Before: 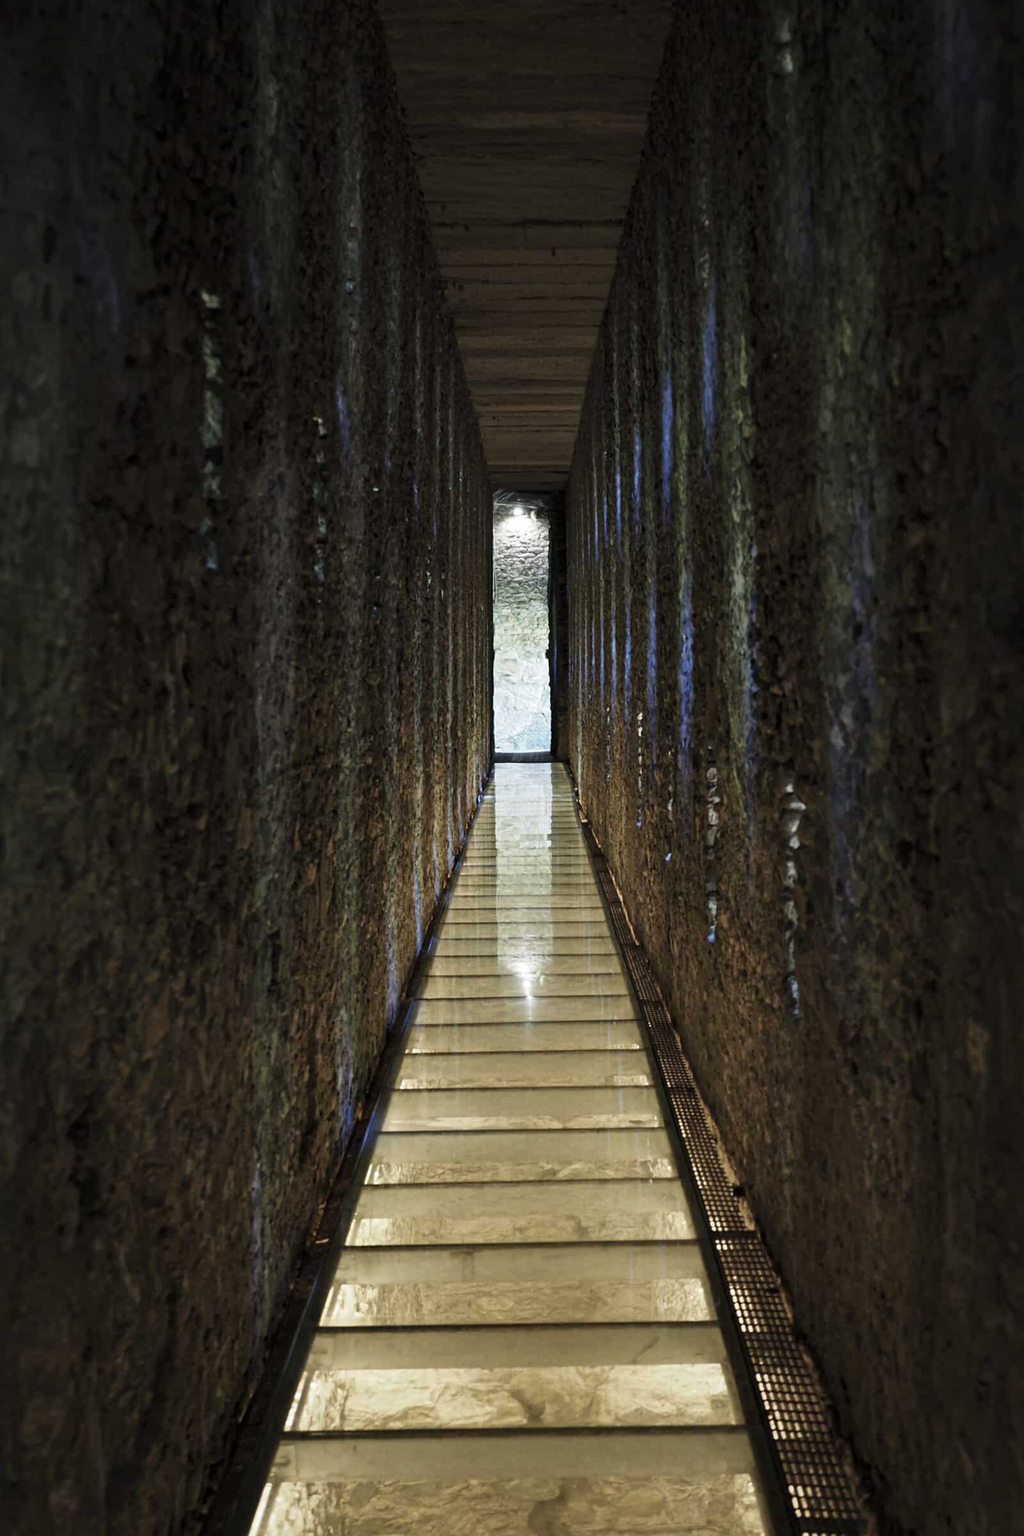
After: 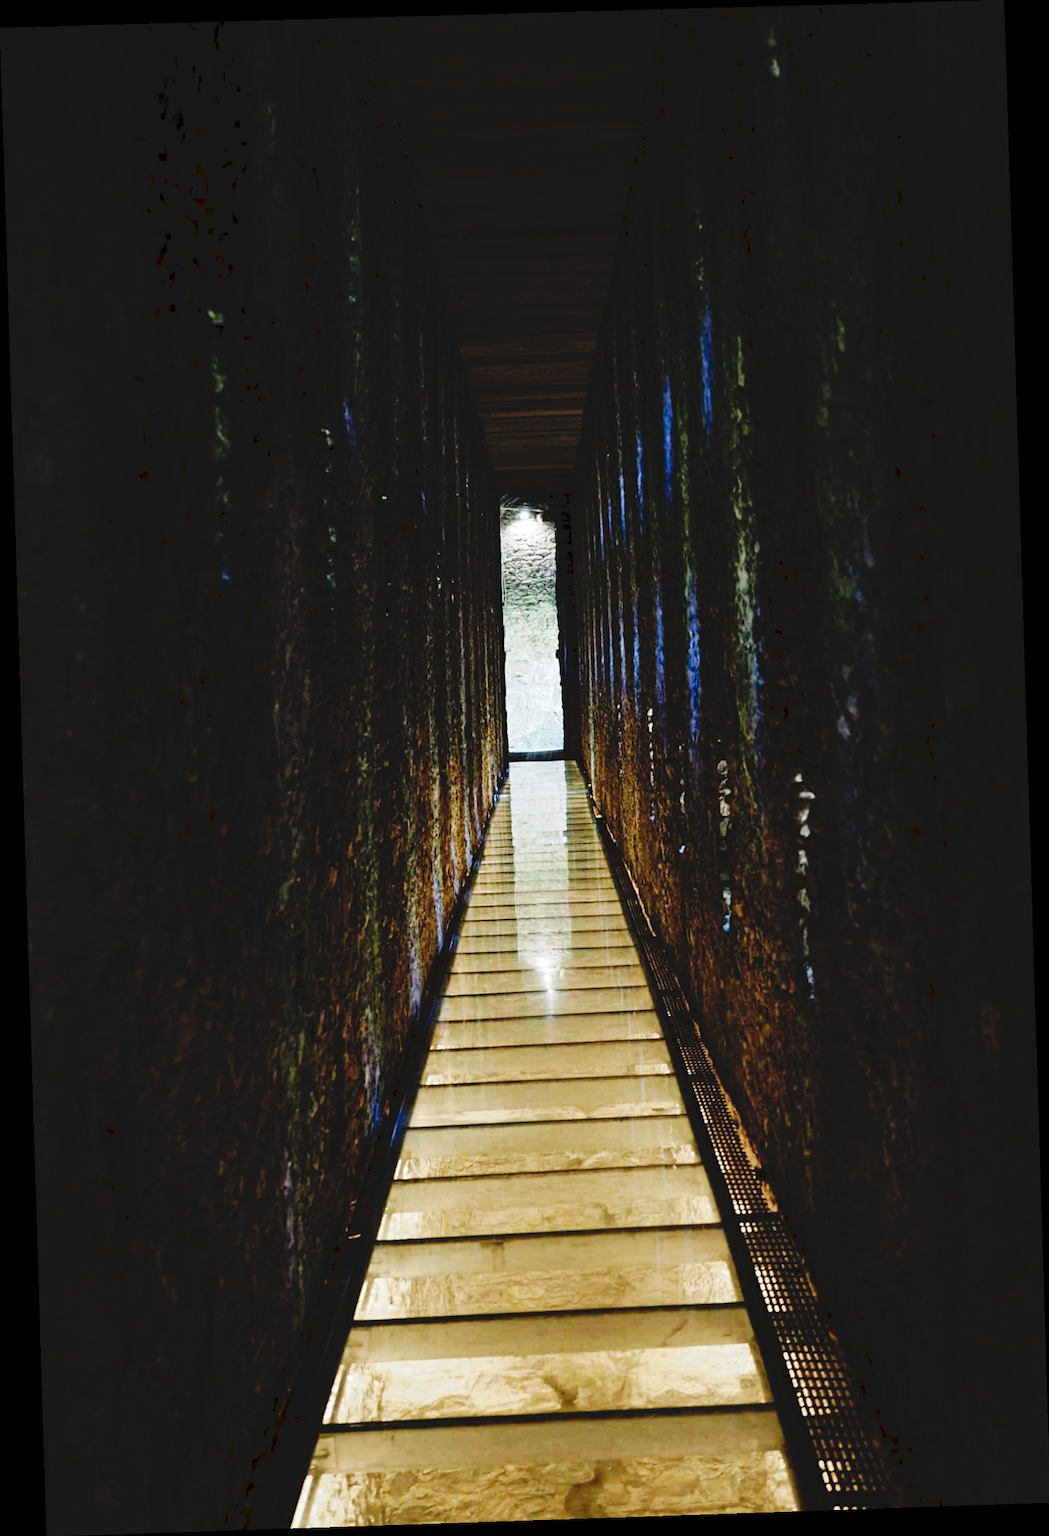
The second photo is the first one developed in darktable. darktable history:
rotate and perspective: rotation -1.77°, lens shift (horizontal) 0.004, automatic cropping off
tone curve: curves: ch0 [(0, 0) (0.003, 0.075) (0.011, 0.079) (0.025, 0.079) (0.044, 0.082) (0.069, 0.085) (0.1, 0.089) (0.136, 0.096) (0.177, 0.105) (0.224, 0.14) (0.277, 0.202) (0.335, 0.304) (0.399, 0.417) (0.468, 0.521) (0.543, 0.636) (0.623, 0.726) (0.709, 0.801) (0.801, 0.878) (0.898, 0.927) (1, 1)], preserve colors none
